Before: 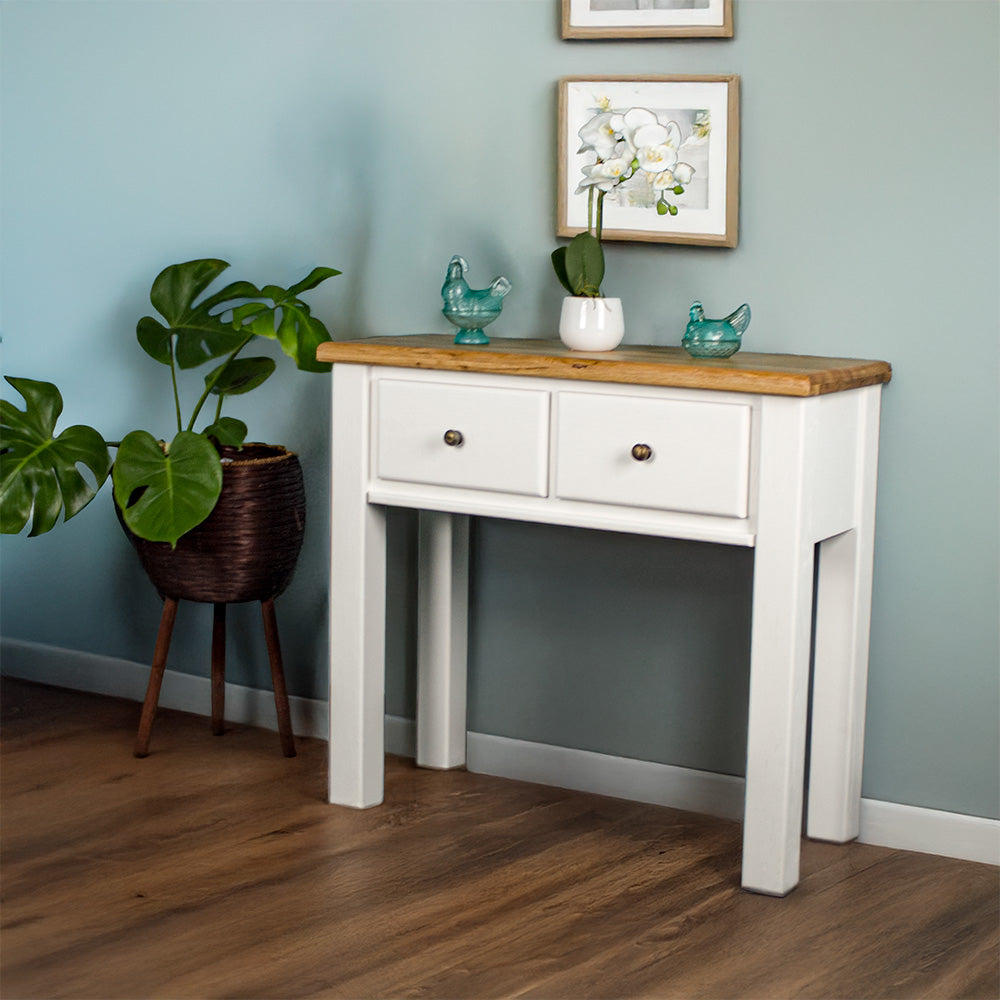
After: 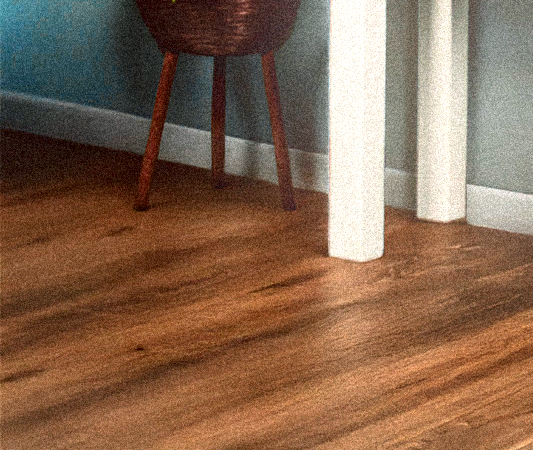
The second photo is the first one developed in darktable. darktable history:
crop and rotate: top 54.778%, right 46.61%, bottom 0.159%
exposure: black level correction 0, exposure 1.1 EV, compensate exposure bias true, compensate highlight preservation false
contrast brightness saturation: contrast 0.28
bloom: threshold 82.5%, strength 16.25%
white balance: red 0.984, blue 1.059
color zones: curves: ch0 [(0, 0.553) (0.123, 0.58) (0.23, 0.419) (0.468, 0.155) (0.605, 0.132) (0.723, 0.063) (0.833, 0.172) (0.921, 0.468)]; ch1 [(0.025, 0.645) (0.229, 0.584) (0.326, 0.551) (0.537, 0.446) (0.599, 0.911) (0.708, 1) (0.805, 0.944)]; ch2 [(0.086, 0.468) (0.254, 0.464) (0.638, 0.564) (0.702, 0.592) (0.768, 0.564)]
color balance: lift [1.005, 1.002, 0.998, 0.998], gamma [1, 1.021, 1.02, 0.979], gain [0.923, 1.066, 1.056, 0.934]
grain: coarseness 46.9 ISO, strength 50.21%, mid-tones bias 0%
